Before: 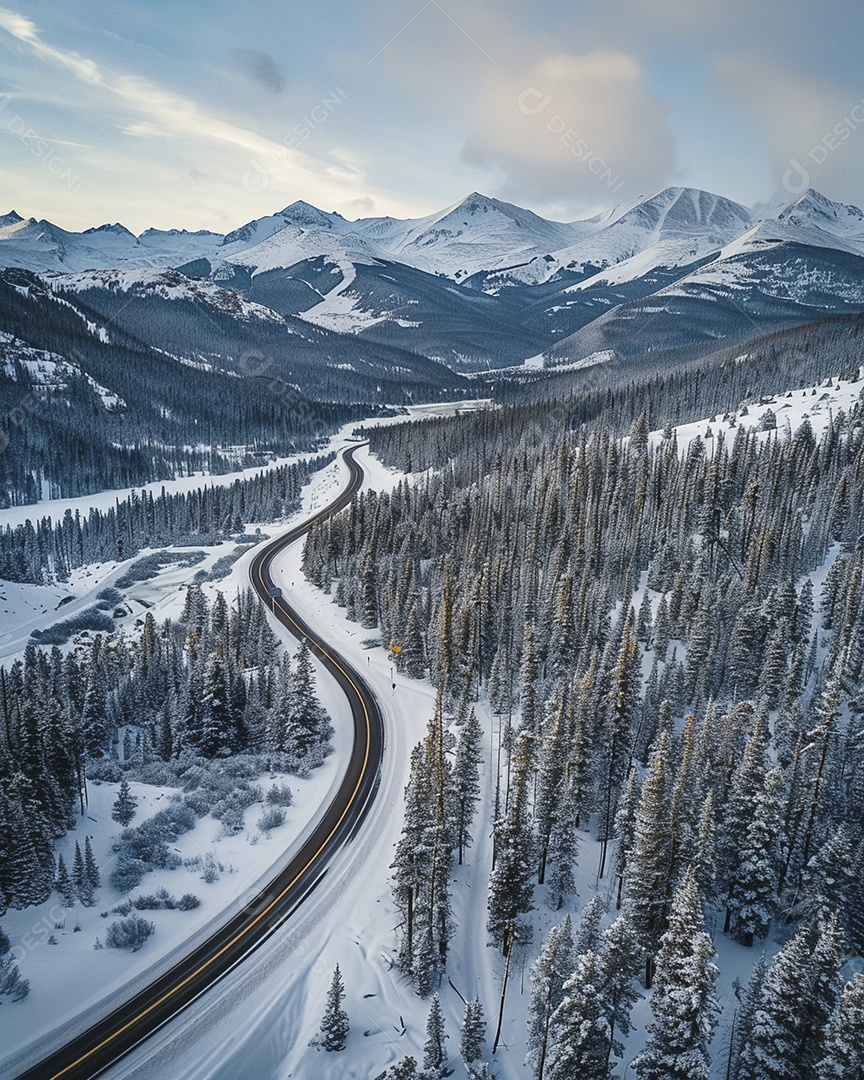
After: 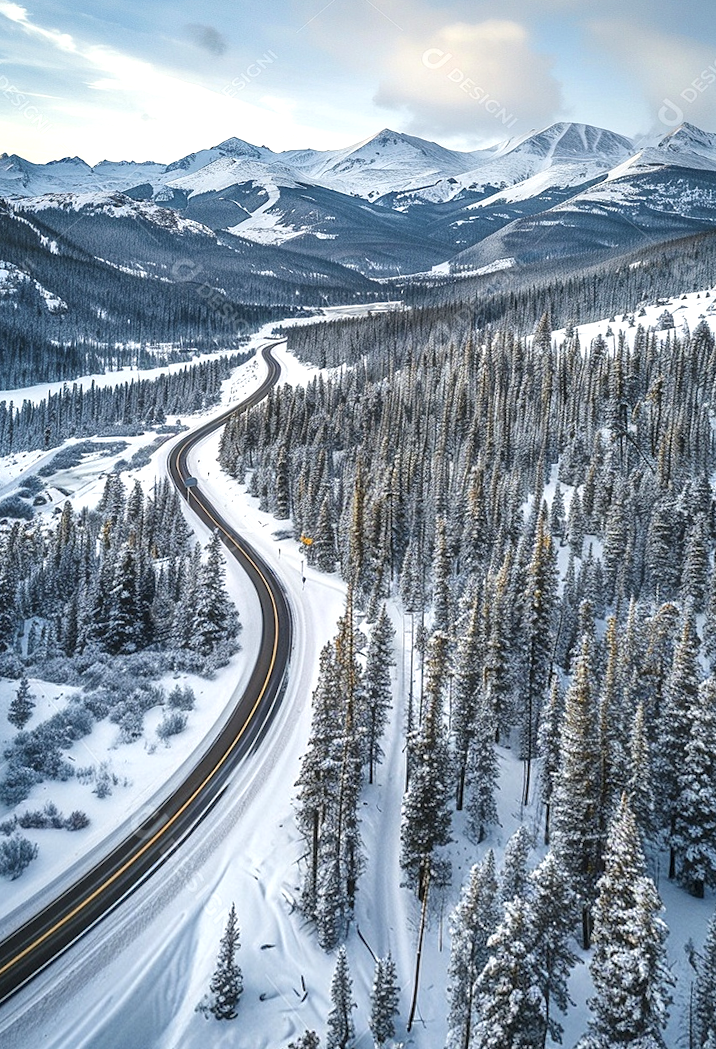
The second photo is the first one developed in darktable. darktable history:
exposure: exposure 0.559 EV, compensate highlight preservation false
rotate and perspective: rotation 0.72°, lens shift (vertical) -0.352, lens shift (horizontal) -0.051, crop left 0.152, crop right 0.859, crop top 0.019, crop bottom 0.964
local contrast: on, module defaults
